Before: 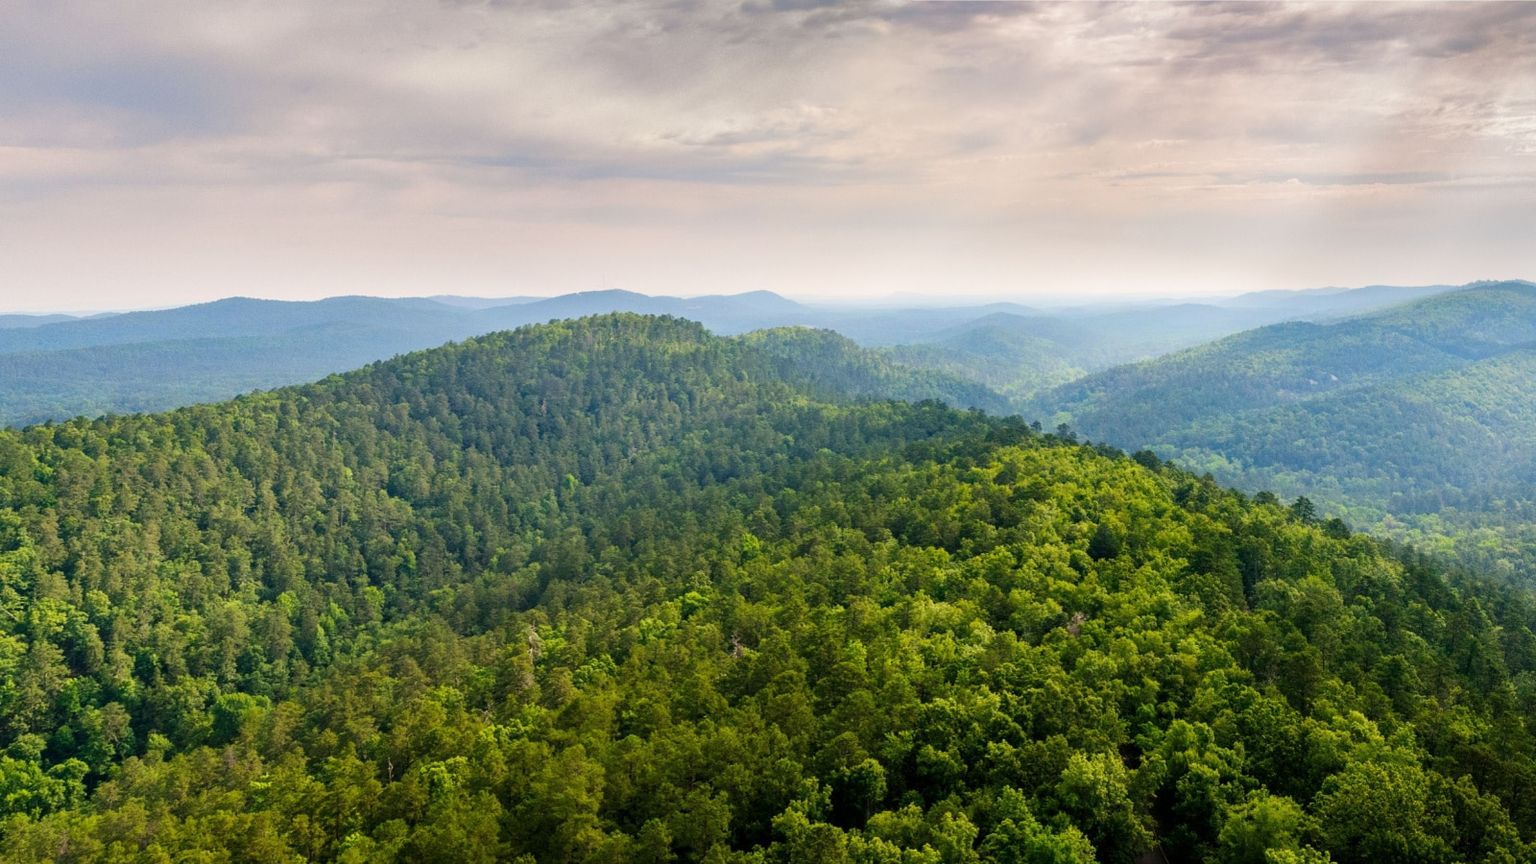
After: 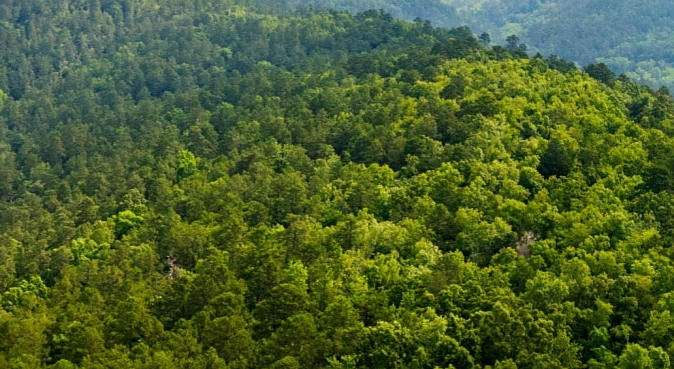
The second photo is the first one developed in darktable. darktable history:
sharpen: amount 0.2
crop: left 37.221%, top 45.169%, right 20.63%, bottom 13.777%
